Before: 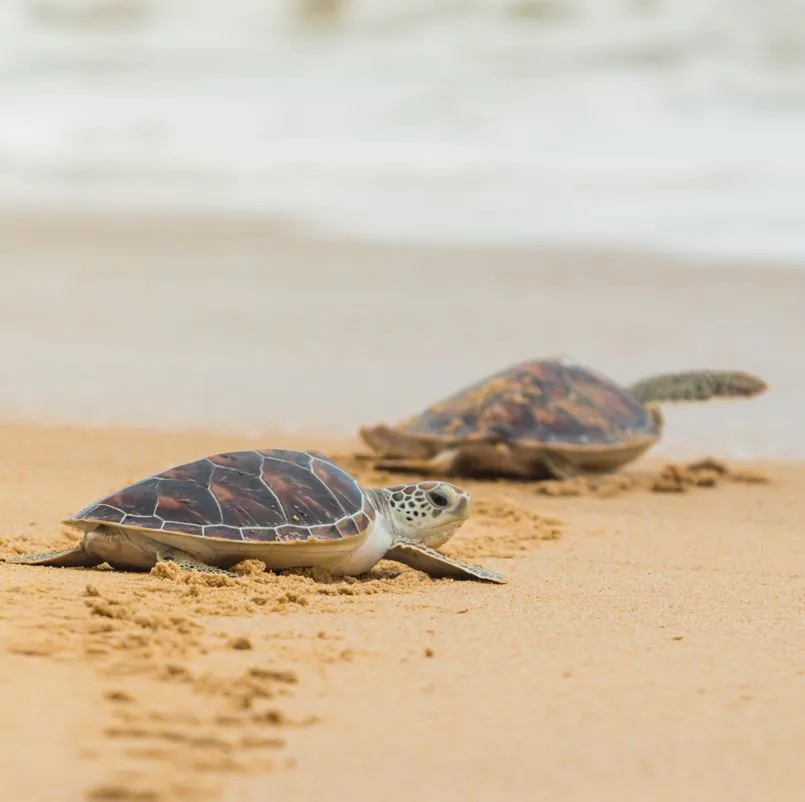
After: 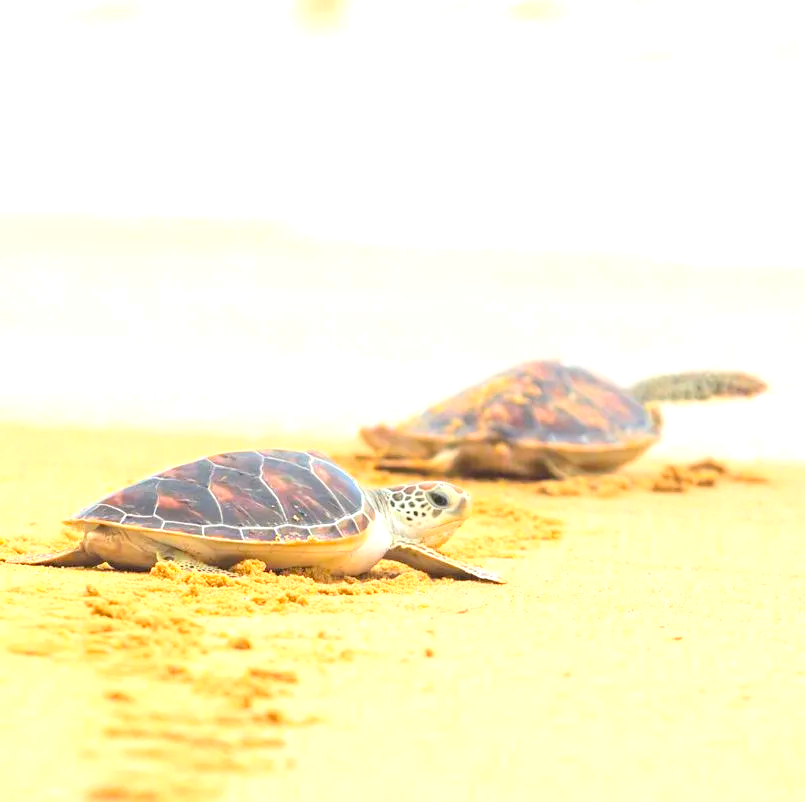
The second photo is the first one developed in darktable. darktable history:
contrast brightness saturation: contrast 0.07, brightness 0.18, saturation 0.4
exposure: black level correction 0, exposure 1.1 EV, compensate exposure bias true, compensate highlight preservation false
